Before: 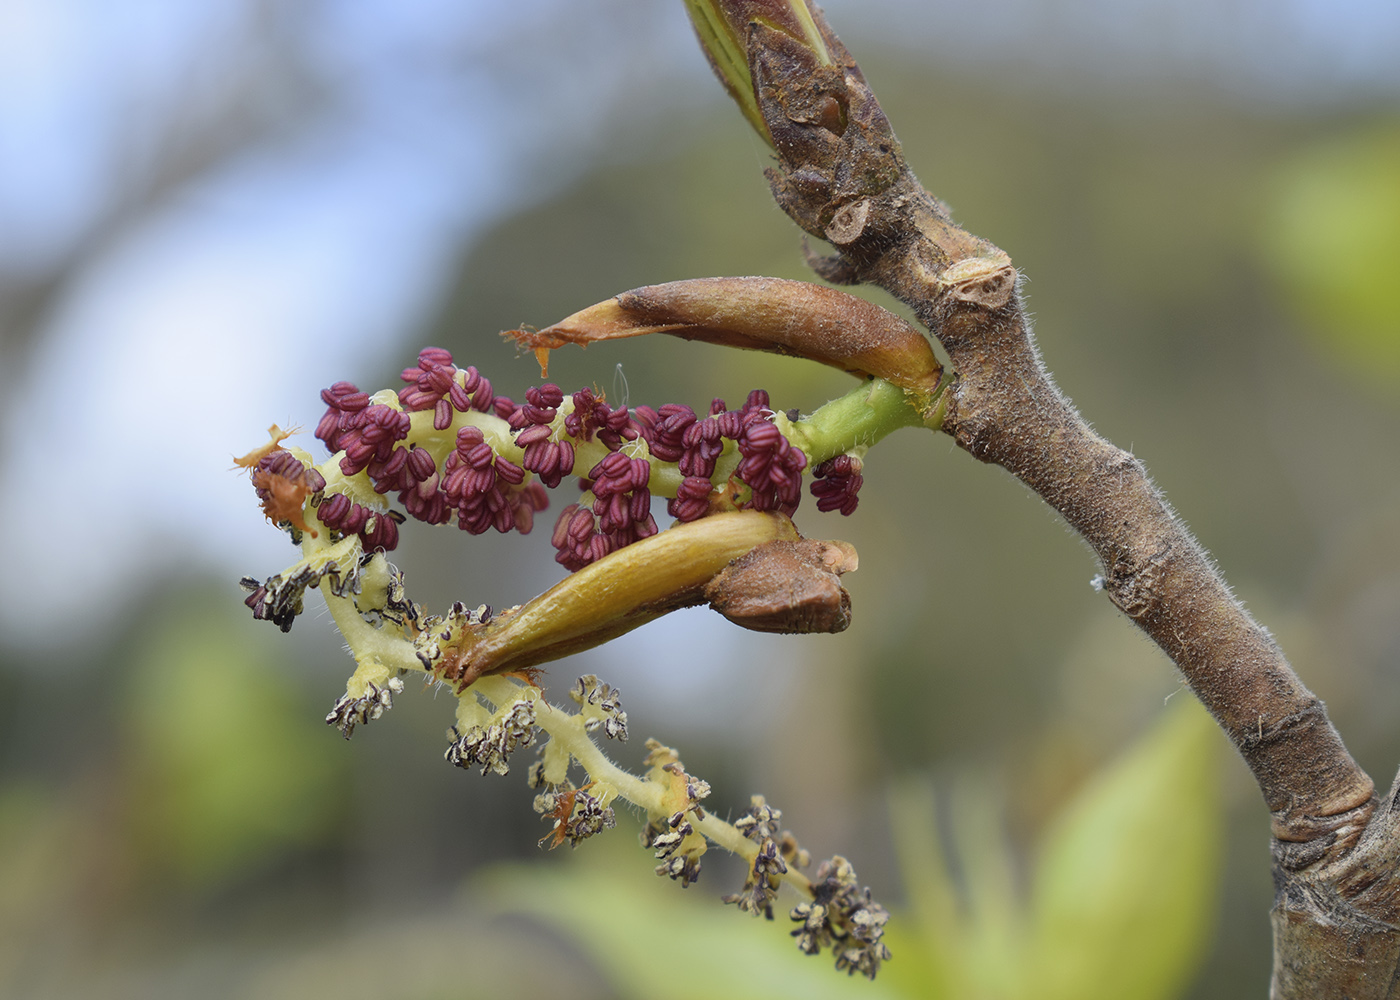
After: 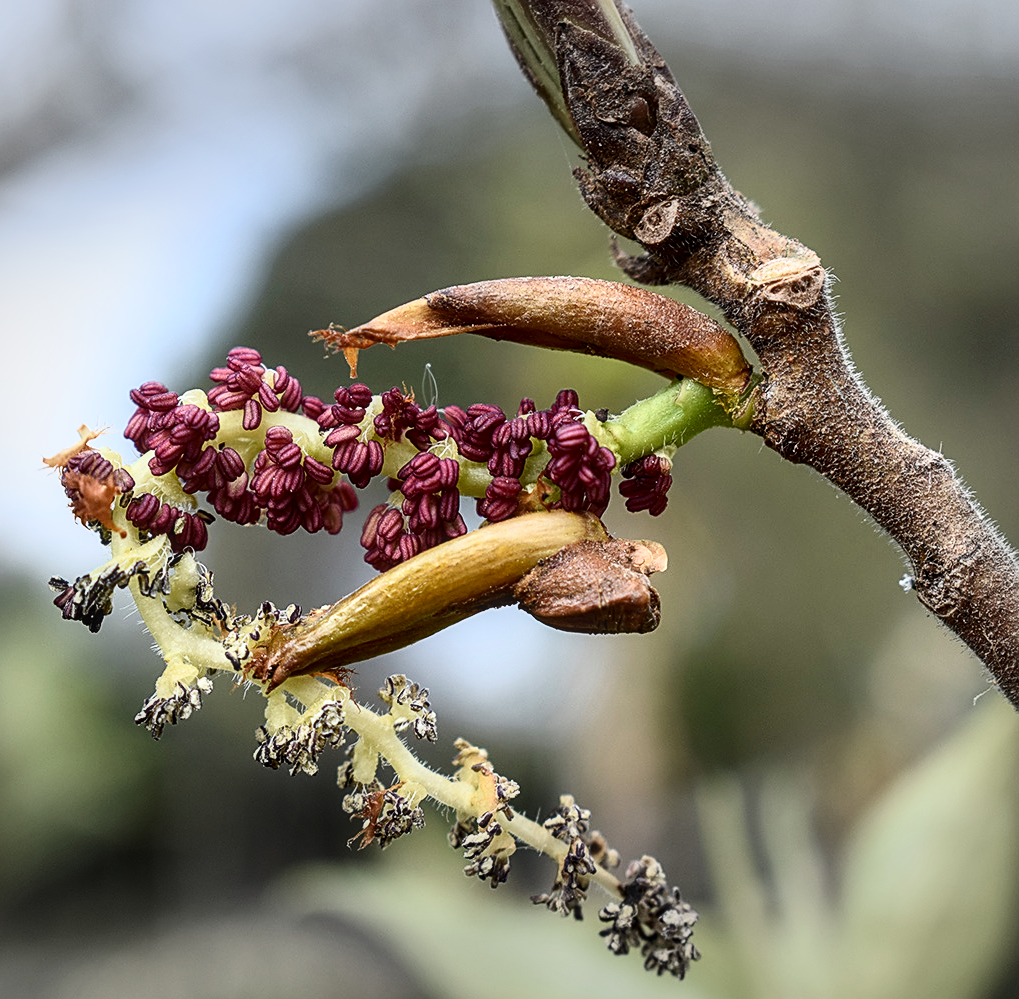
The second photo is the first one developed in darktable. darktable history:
filmic rgb: black relative exposure -9.12 EV, white relative exposure 2.31 EV, hardness 7.47
crop: left 13.648%, top 0%, right 13.502%
contrast equalizer: y [[0.511, 0.558, 0.631, 0.632, 0.559, 0.512], [0.5 ×6], [0.507, 0.559, 0.627, 0.644, 0.647, 0.647], [0 ×6], [0 ×6]], mix -0.188
contrast brightness saturation: contrast 0.278
sharpen: on, module defaults
vignetting: fall-off start 78.66%, brightness -0.276, width/height ratio 1.327
local contrast: on, module defaults
